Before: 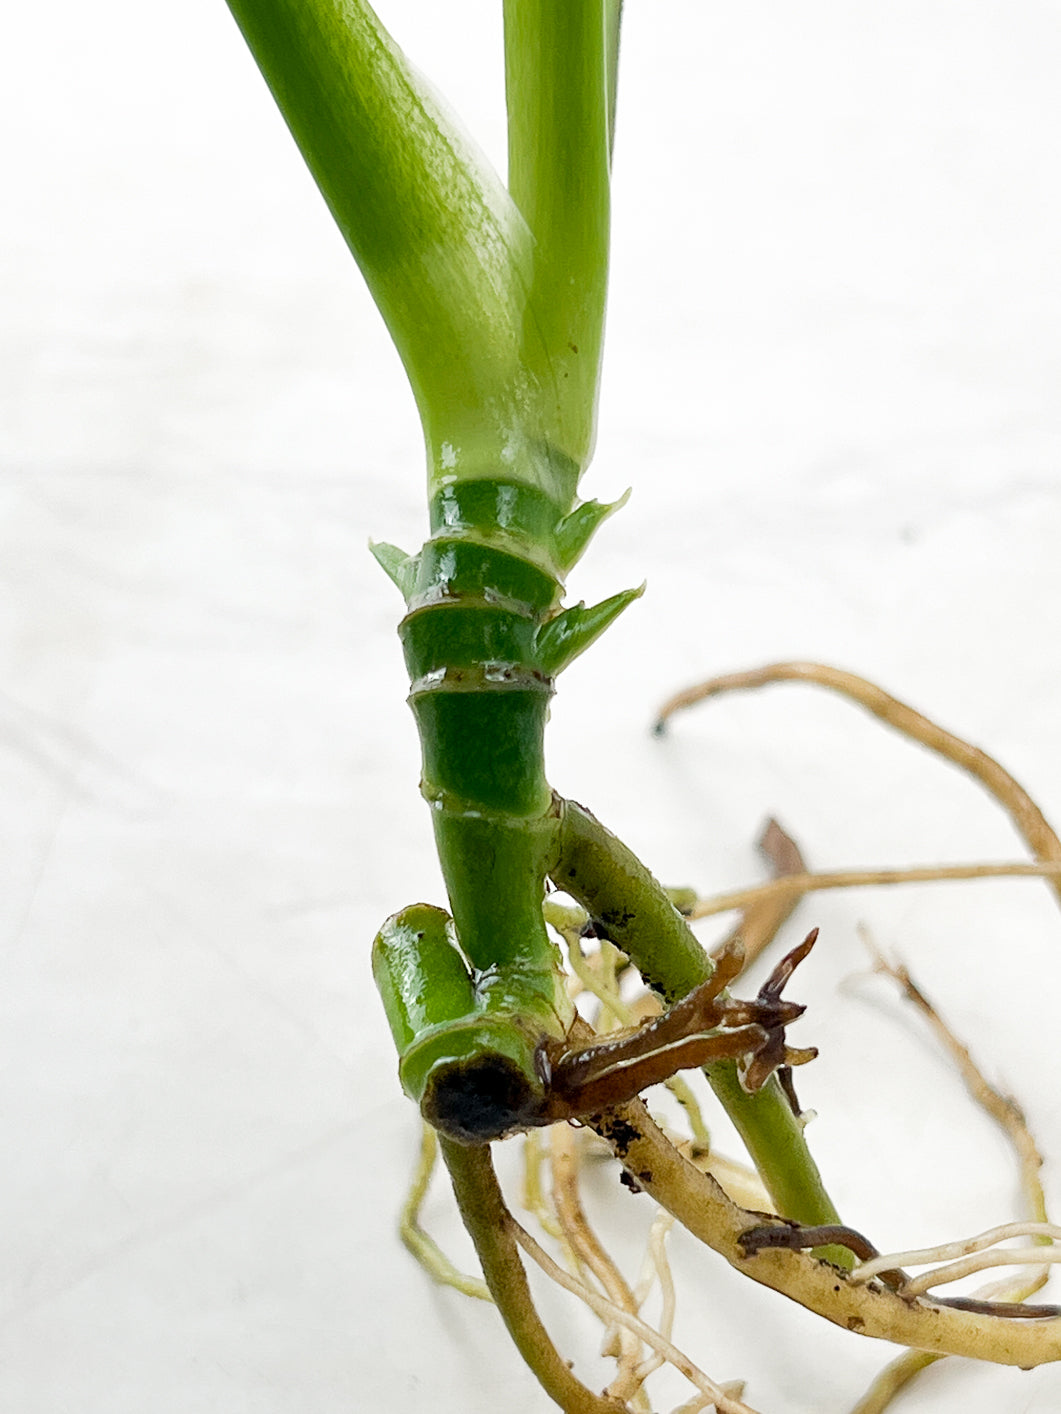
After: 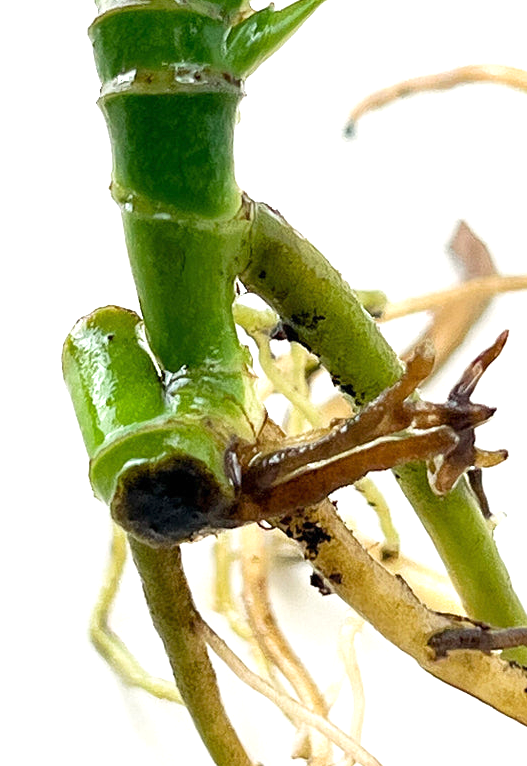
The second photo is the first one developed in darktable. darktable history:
crop: left 29.284%, top 42.294%, right 20.961%, bottom 3.5%
exposure: black level correction 0, exposure 0.696 EV, compensate exposure bias true, compensate highlight preservation false
